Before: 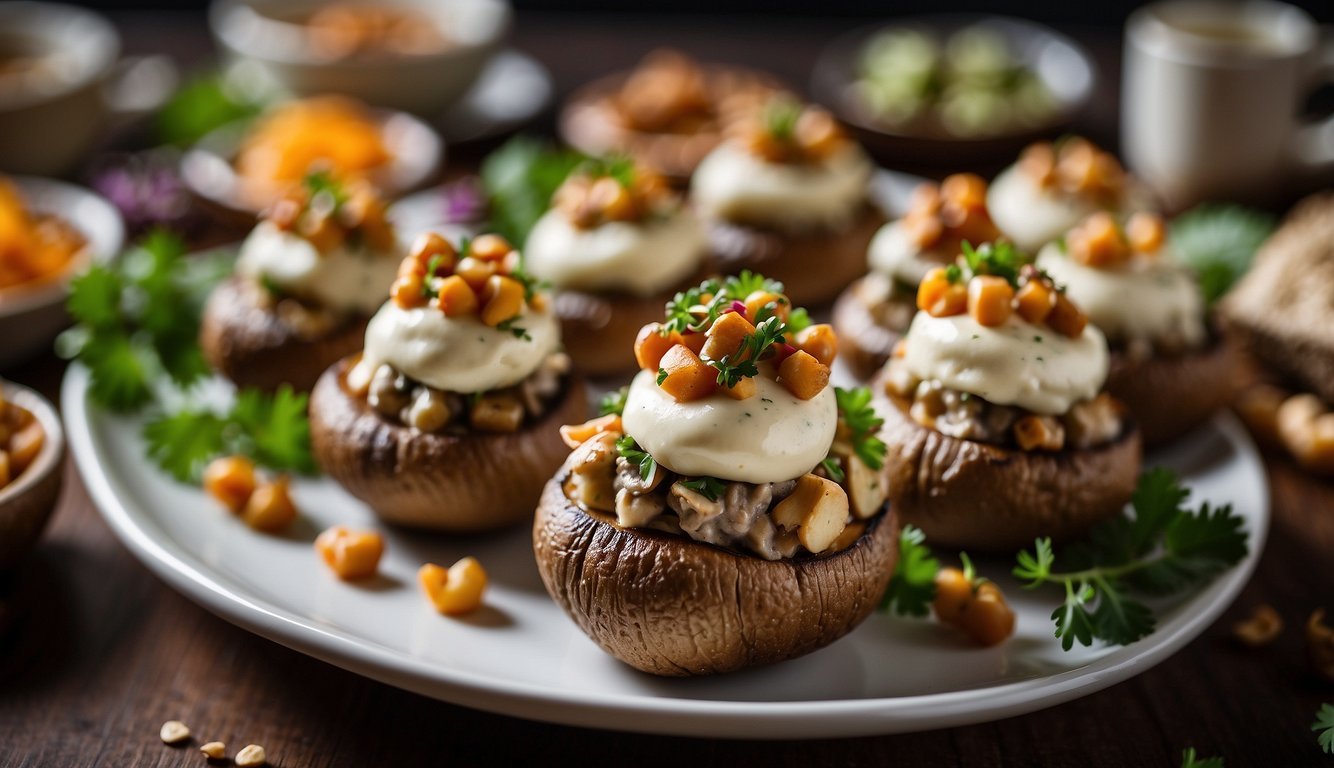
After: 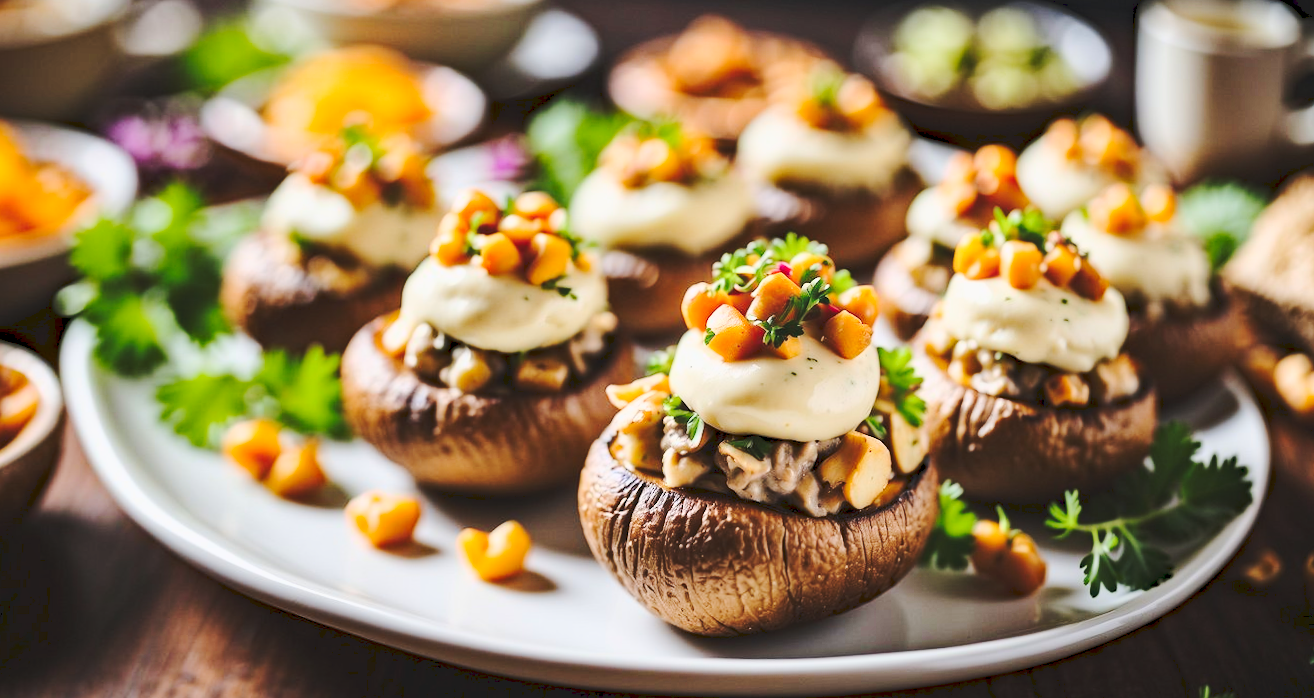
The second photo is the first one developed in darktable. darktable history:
rotate and perspective: rotation -0.013°, lens shift (vertical) -0.027, lens shift (horizontal) 0.178, crop left 0.016, crop right 0.989, crop top 0.082, crop bottom 0.918
haze removal: on, module defaults
base curve: curves: ch0 [(0, 0) (0.025, 0.046) (0.112, 0.277) (0.467, 0.74) (0.814, 0.929) (1, 0.942)]
tone curve: curves: ch0 [(0, 0) (0.003, 0.1) (0.011, 0.101) (0.025, 0.11) (0.044, 0.126) (0.069, 0.14) (0.1, 0.158) (0.136, 0.18) (0.177, 0.206) (0.224, 0.243) (0.277, 0.293) (0.335, 0.36) (0.399, 0.446) (0.468, 0.537) (0.543, 0.618) (0.623, 0.694) (0.709, 0.763) (0.801, 0.836) (0.898, 0.908) (1, 1)], preserve colors none
